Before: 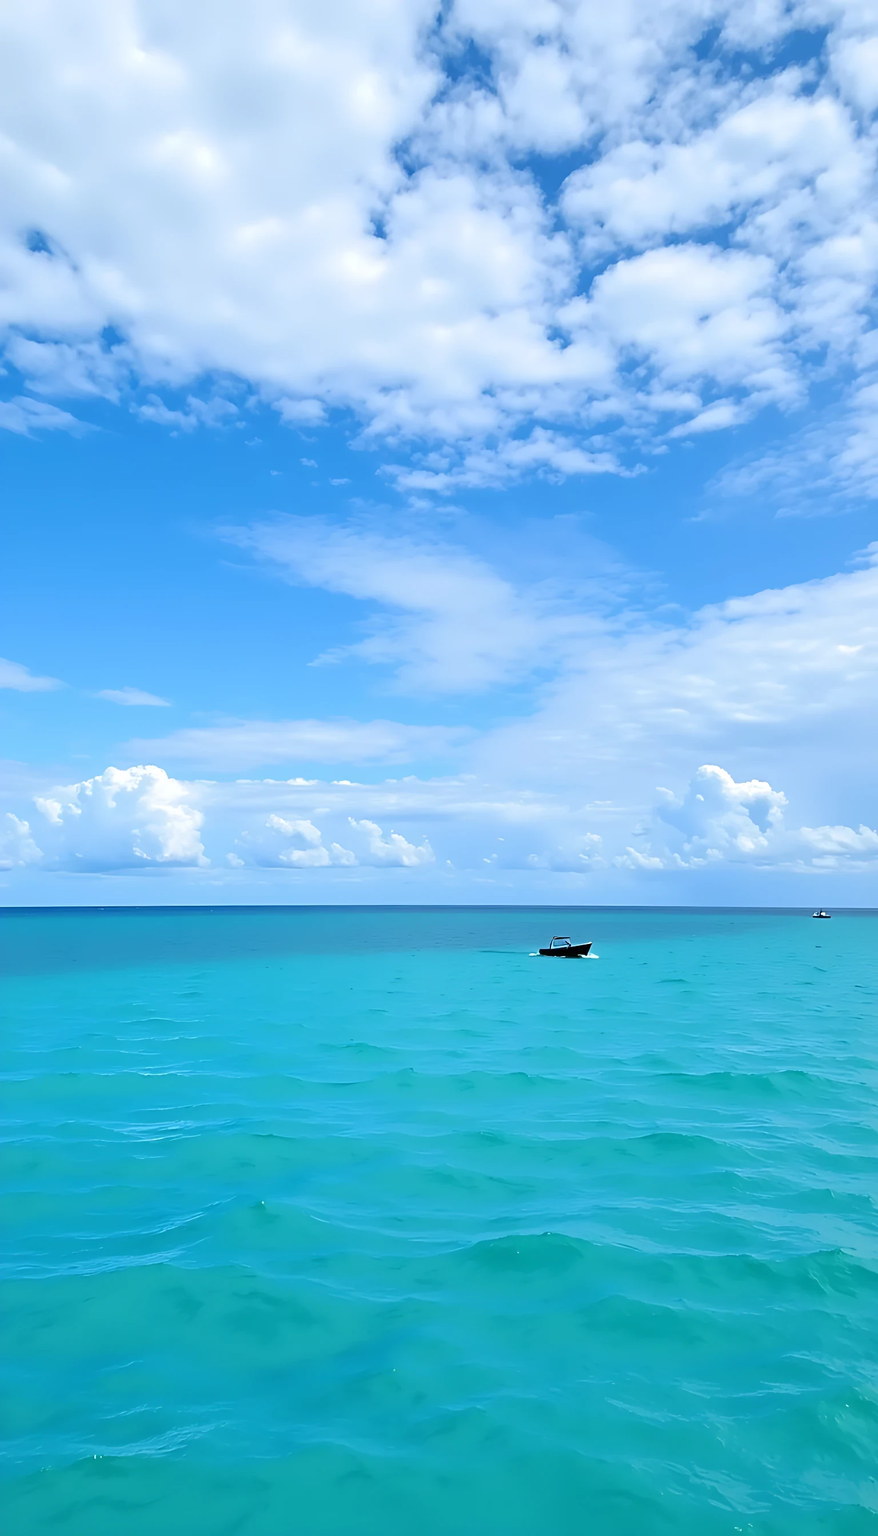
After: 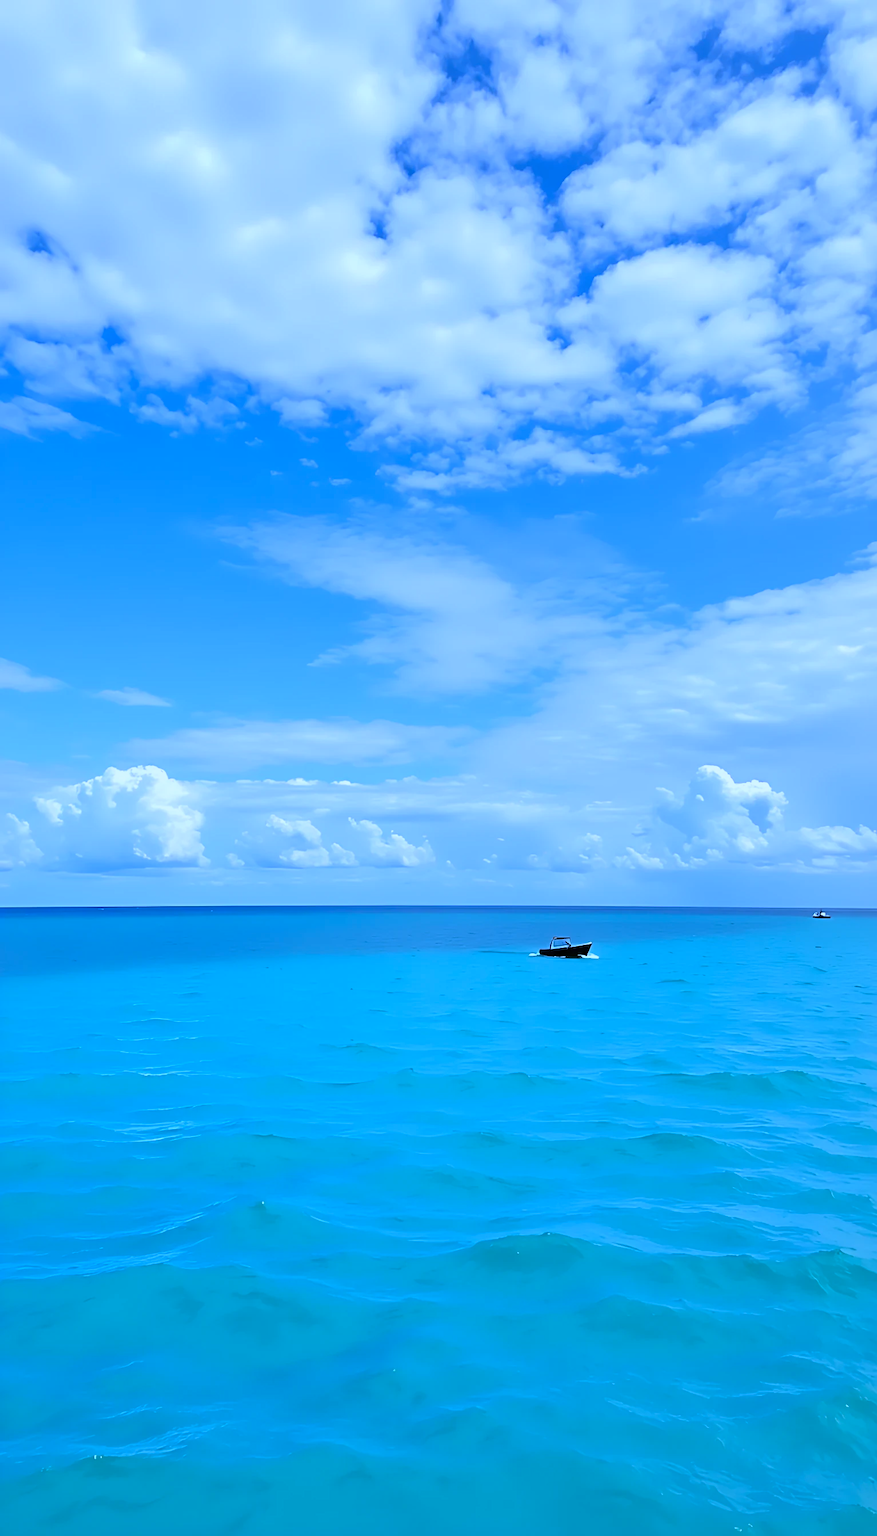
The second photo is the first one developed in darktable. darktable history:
white balance: red 0.871, blue 1.249
shadows and highlights: shadows 25, white point adjustment -3, highlights -30
